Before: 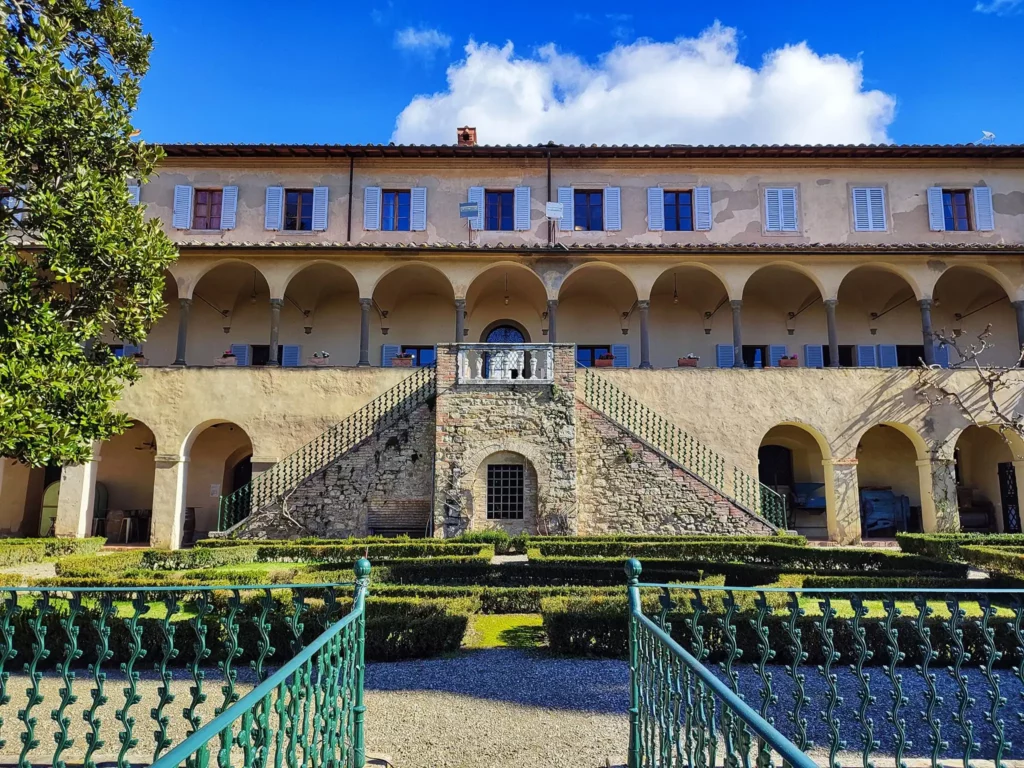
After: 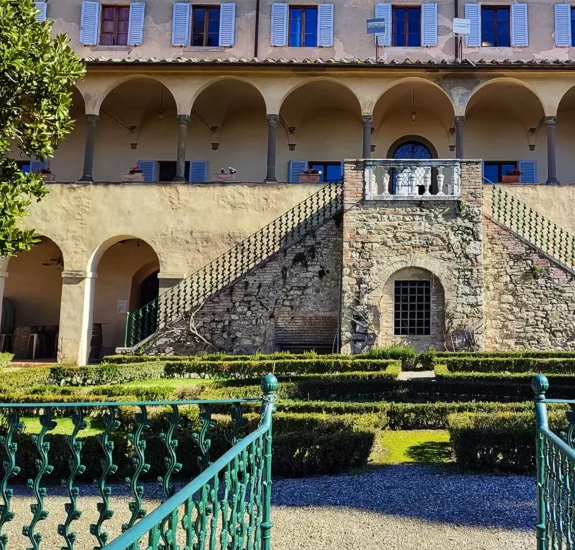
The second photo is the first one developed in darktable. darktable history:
contrast brightness saturation: contrast 0.135
crop: left 9.143%, top 23.995%, right 34.688%, bottom 4.326%
